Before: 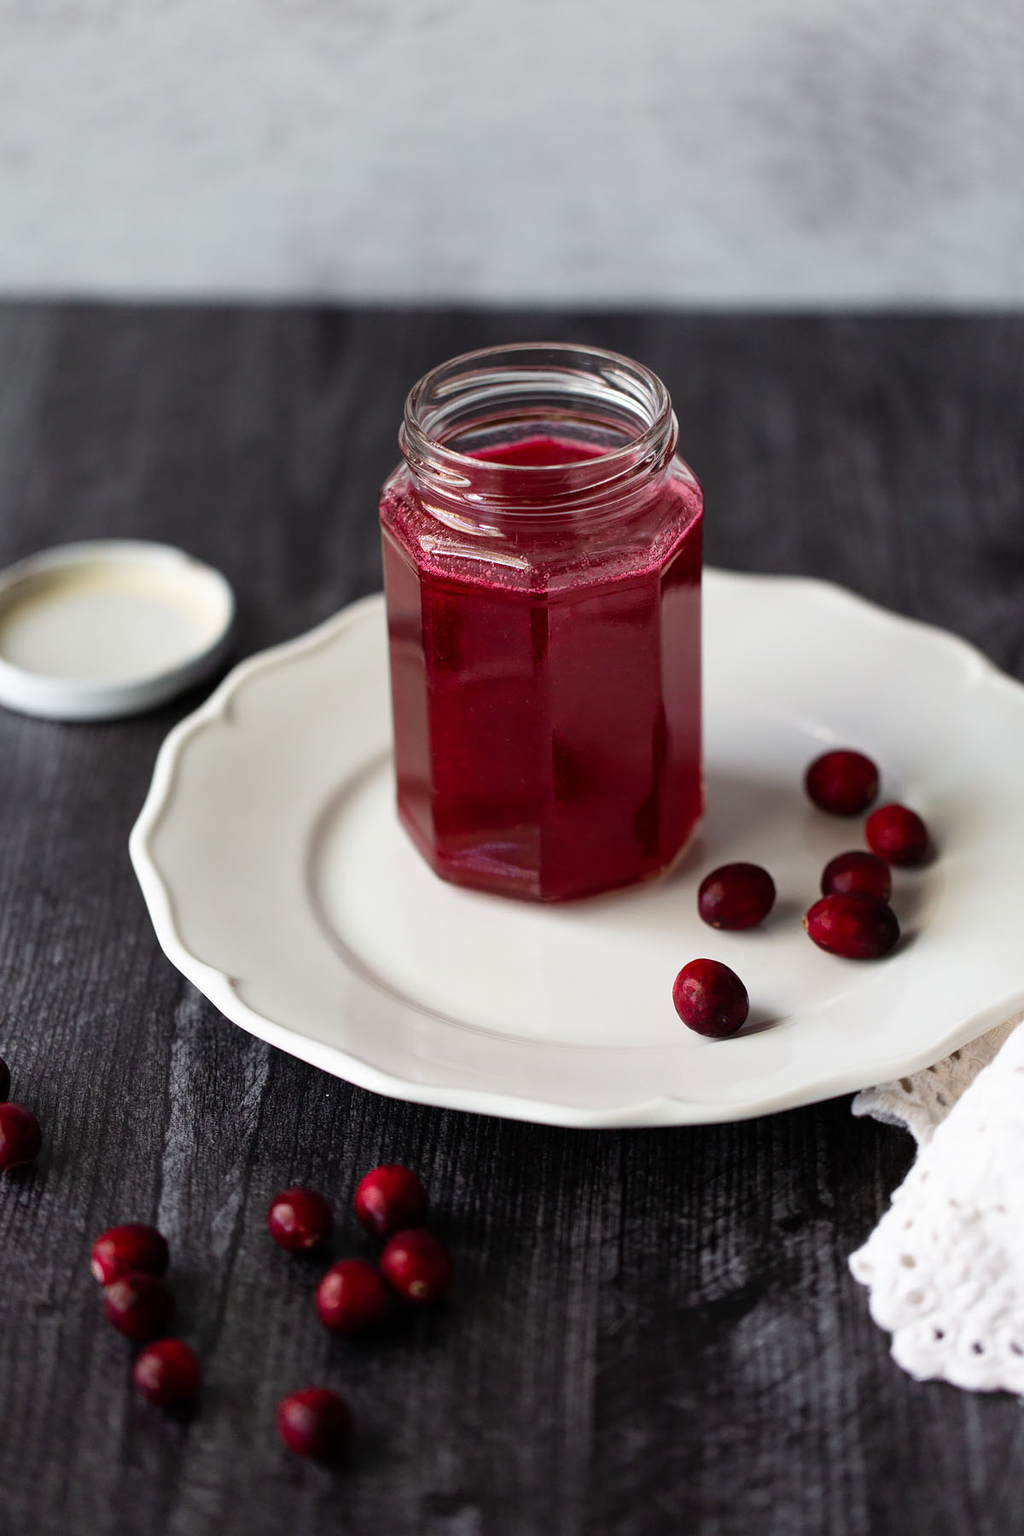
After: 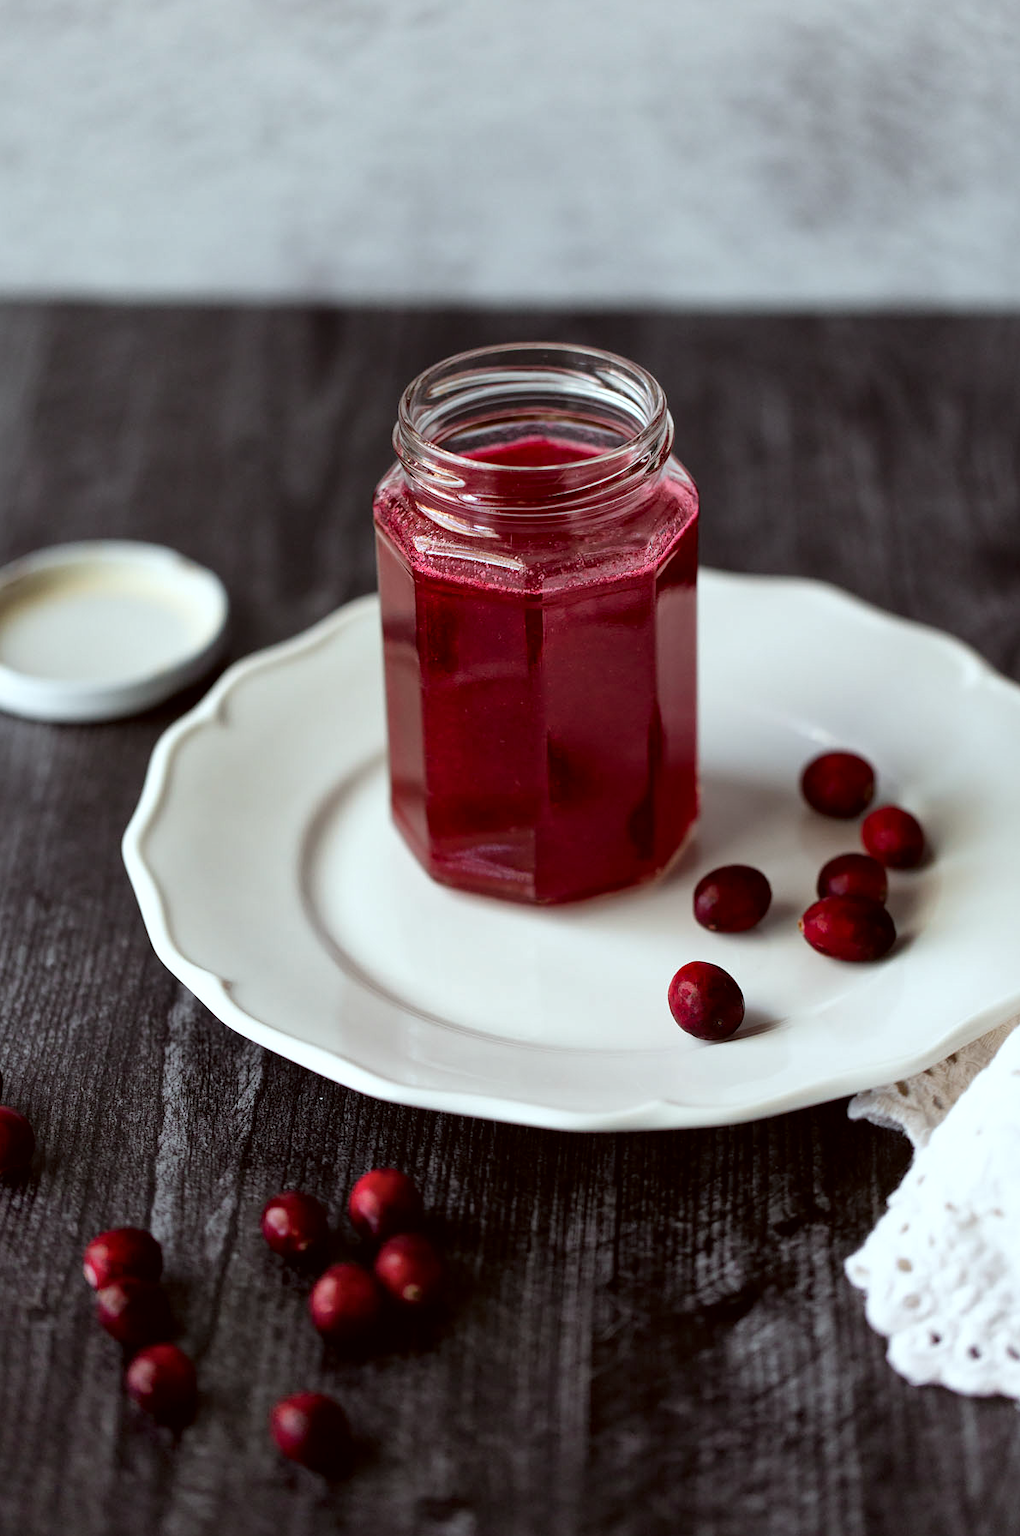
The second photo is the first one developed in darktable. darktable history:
local contrast: mode bilateral grid, contrast 20, coarseness 50, detail 144%, midtone range 0.2
color correction: highlights a* -4.91, highlights b* -4.19, shadows a* 3.7, shadows b* 4.37
crop and rotate: left 0.789%, top 0.162%, bottom 0.274%
